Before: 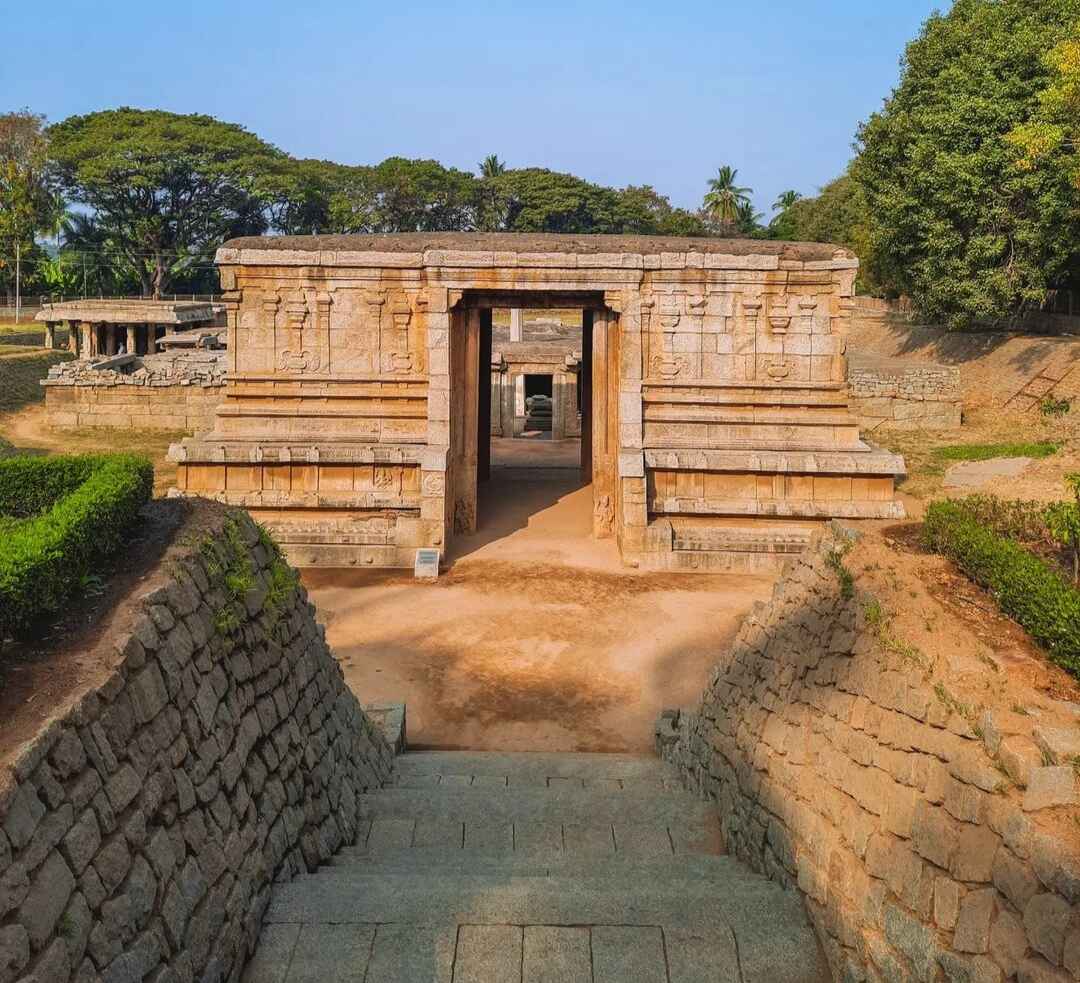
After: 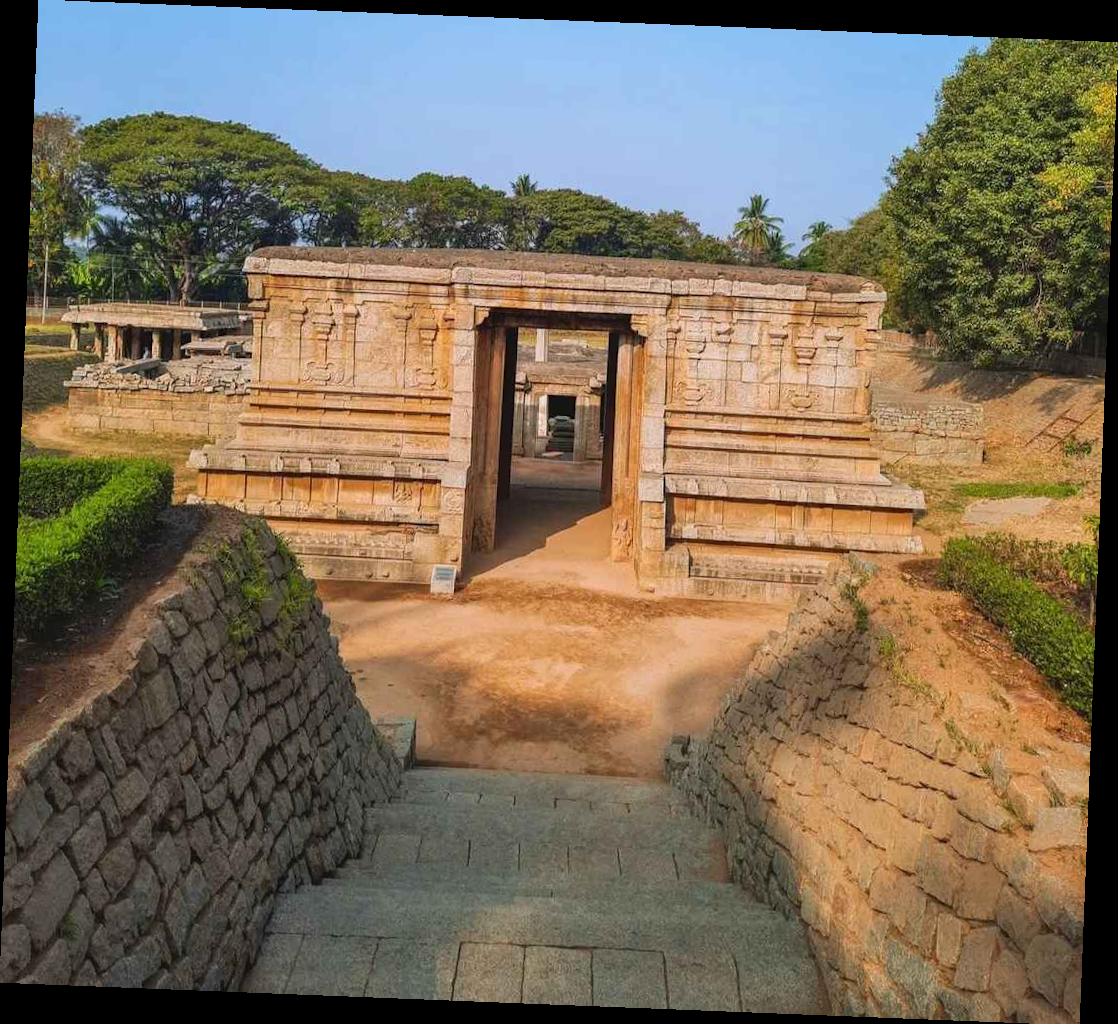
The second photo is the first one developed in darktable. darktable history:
fill light: on, module defaults
rotate and perspective: rotation 2.27°, automatic cropping off
